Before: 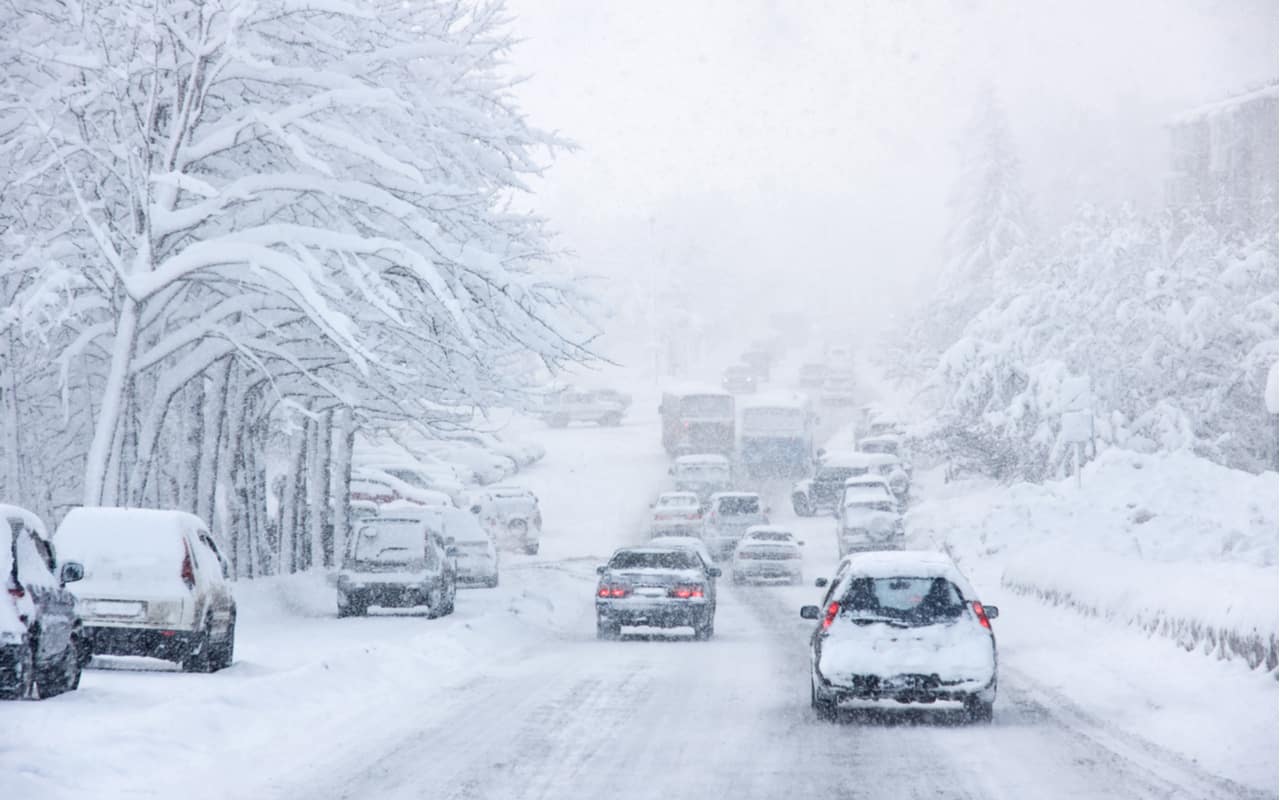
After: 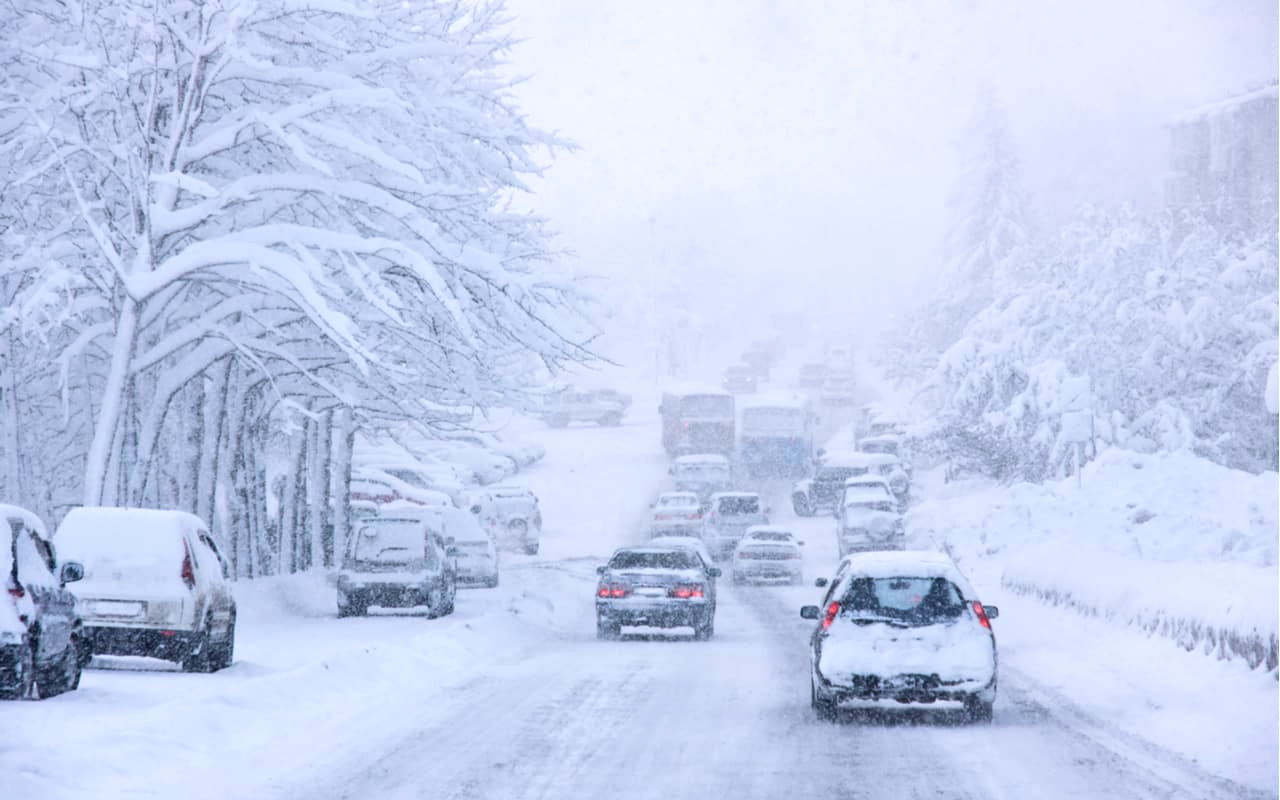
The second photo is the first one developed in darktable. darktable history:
velvia: strength 15%
color calibration: illuminant as shot in camera, x 0.358, y 0.373, temperature 4628.91 K
